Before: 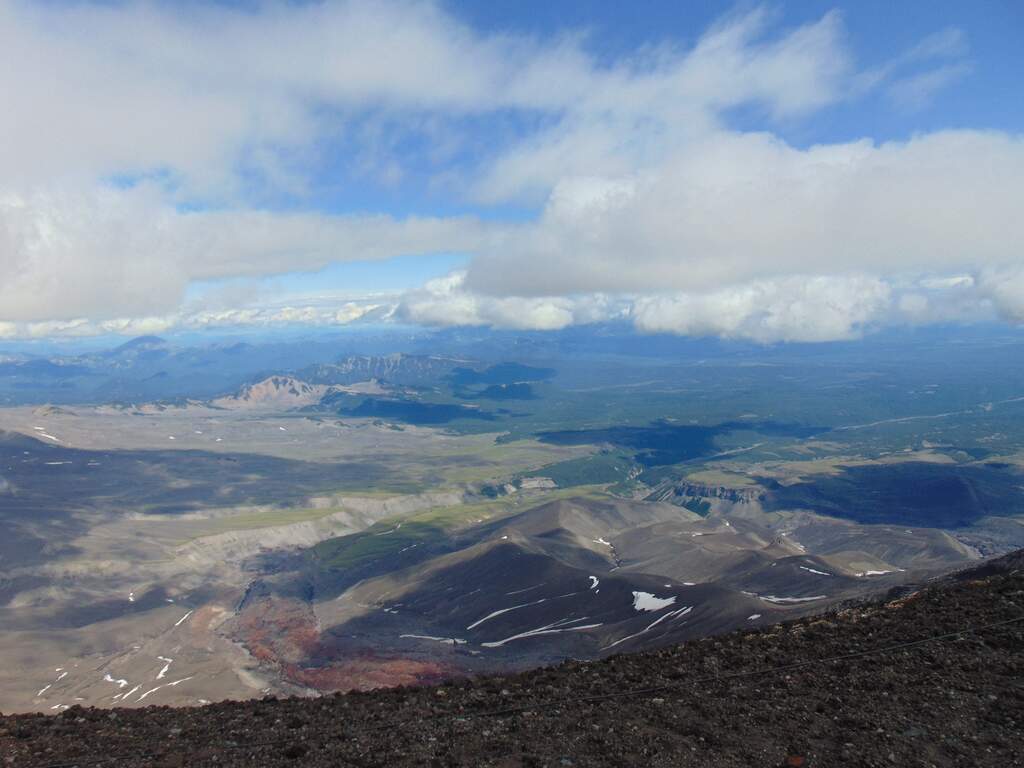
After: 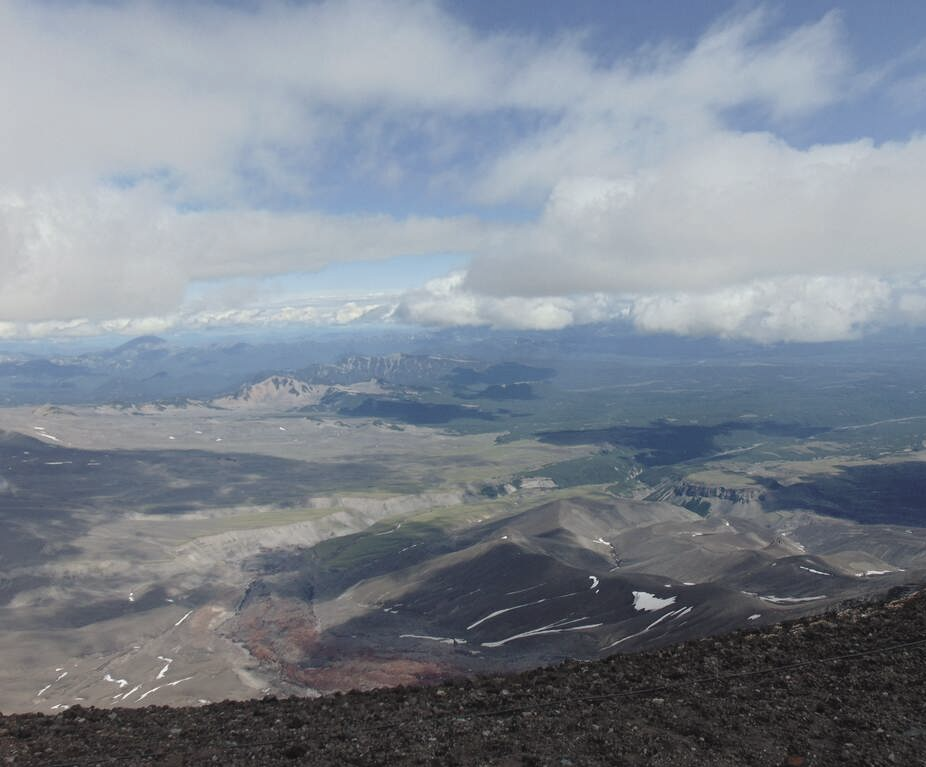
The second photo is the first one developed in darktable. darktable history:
crop: right 9.497%, bottom 0.039%
contrast brightness saturation: contrast -0.06, saturation -0.405
